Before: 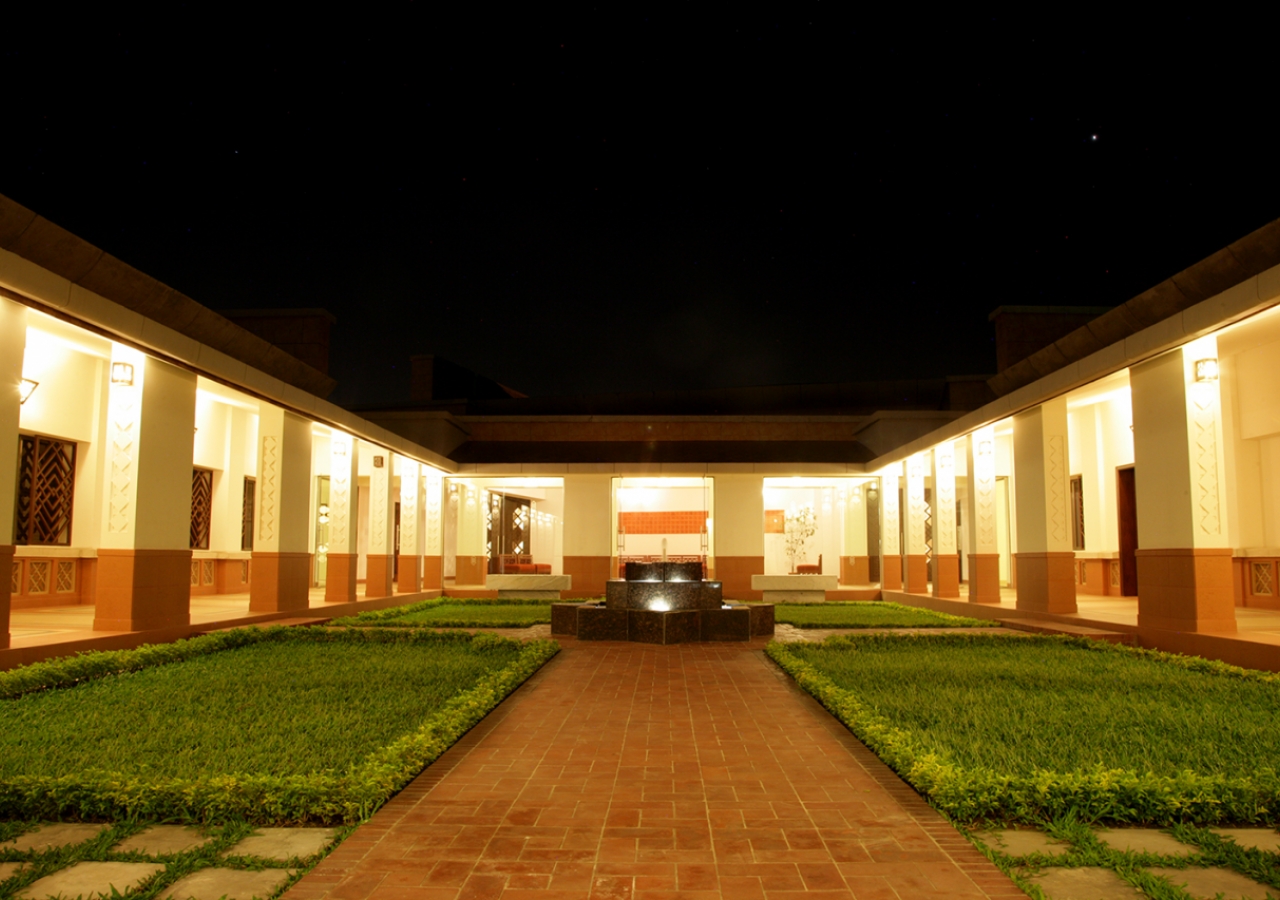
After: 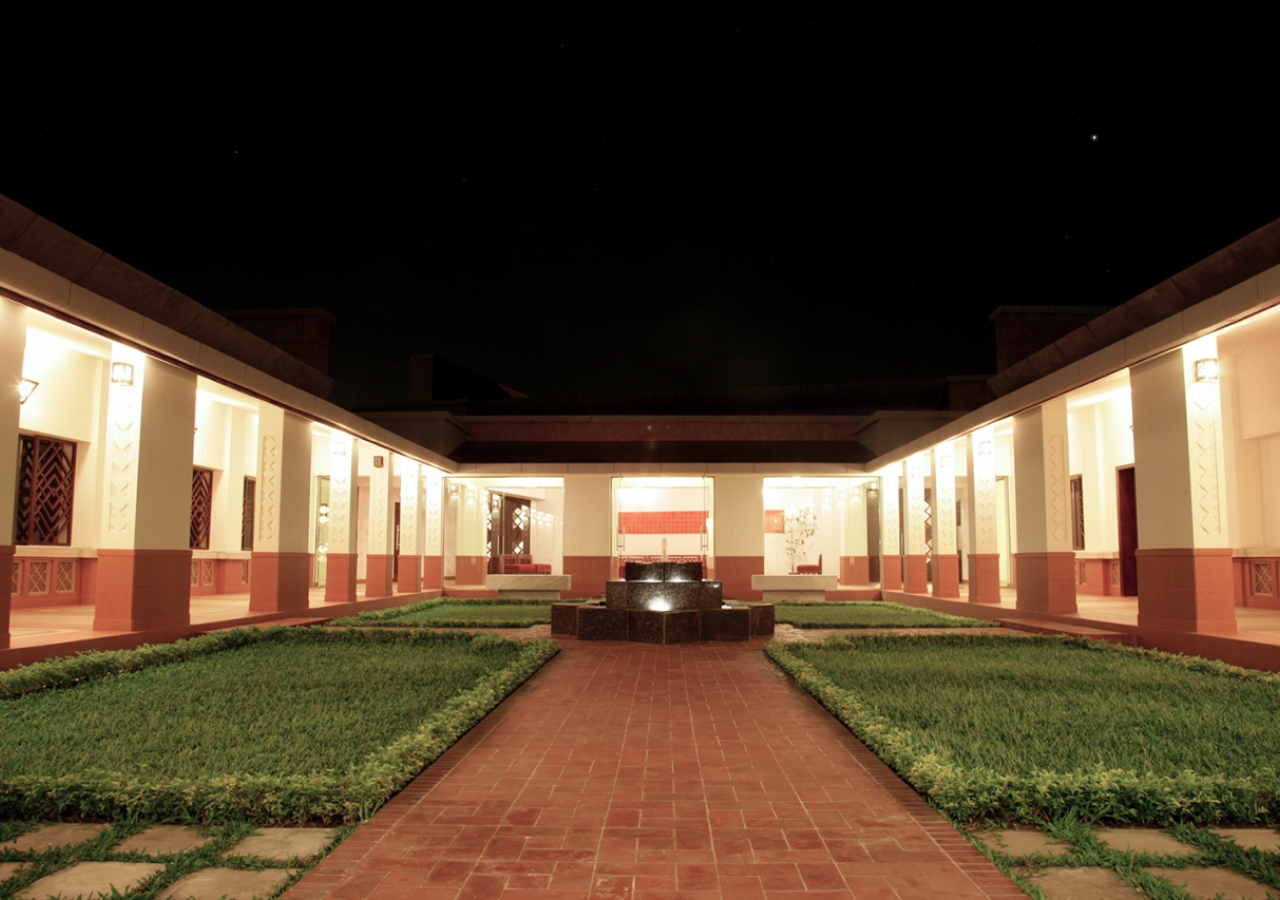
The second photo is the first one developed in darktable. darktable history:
color contrast: blue-yellow contrast 0.62
tone equalizer: on, module defaults
